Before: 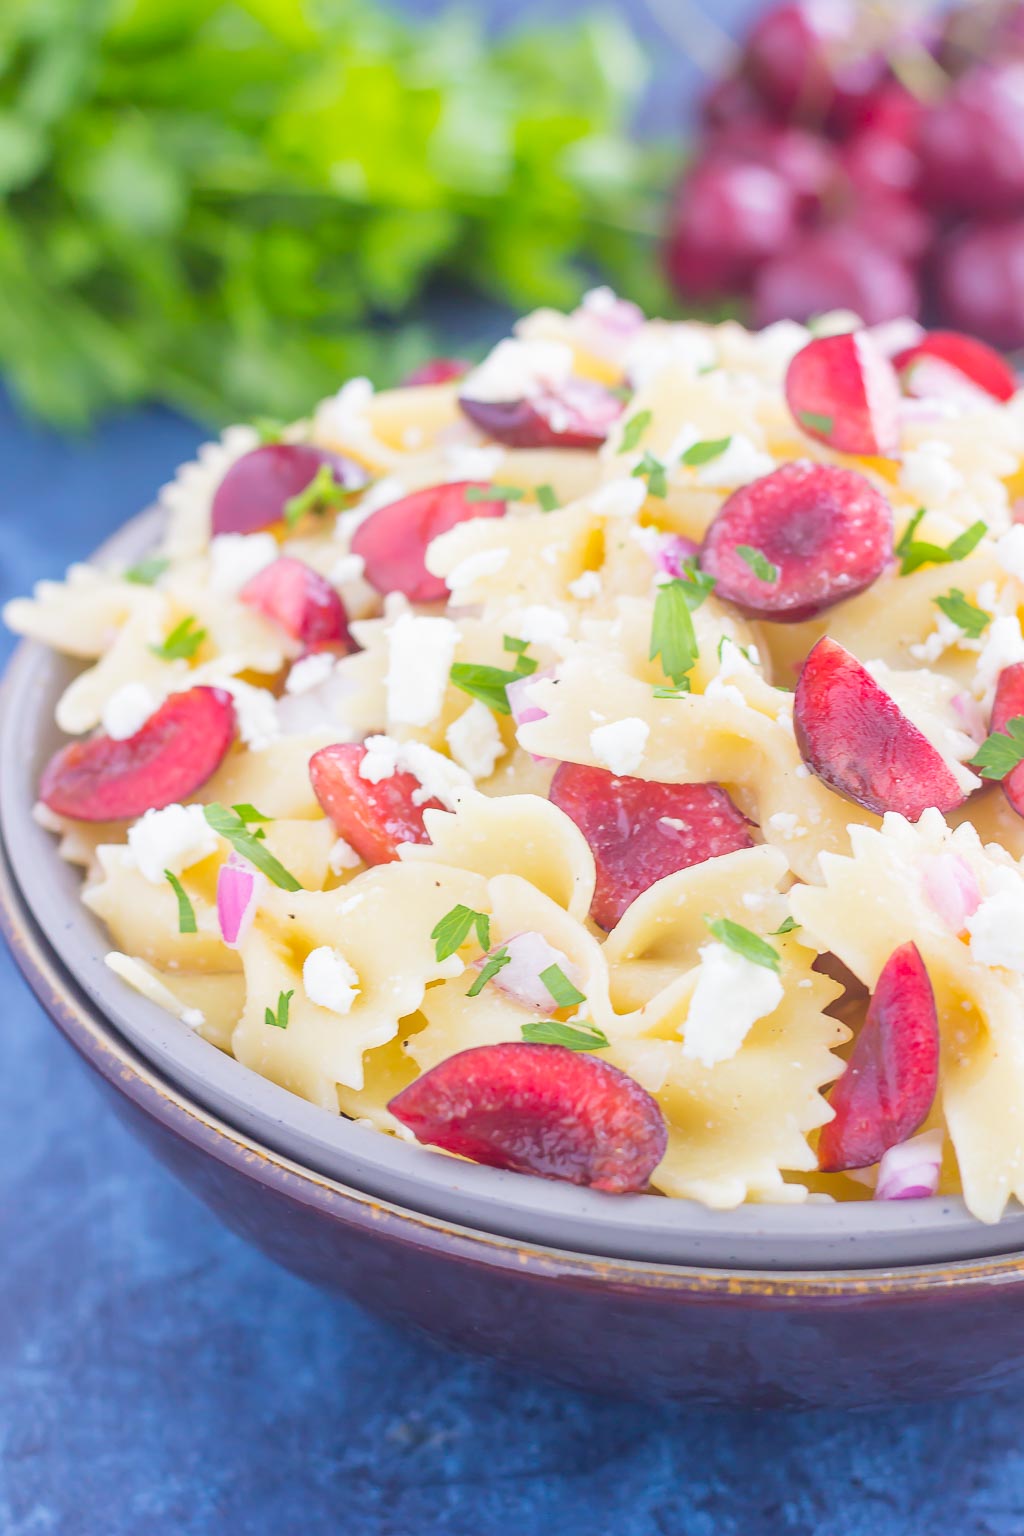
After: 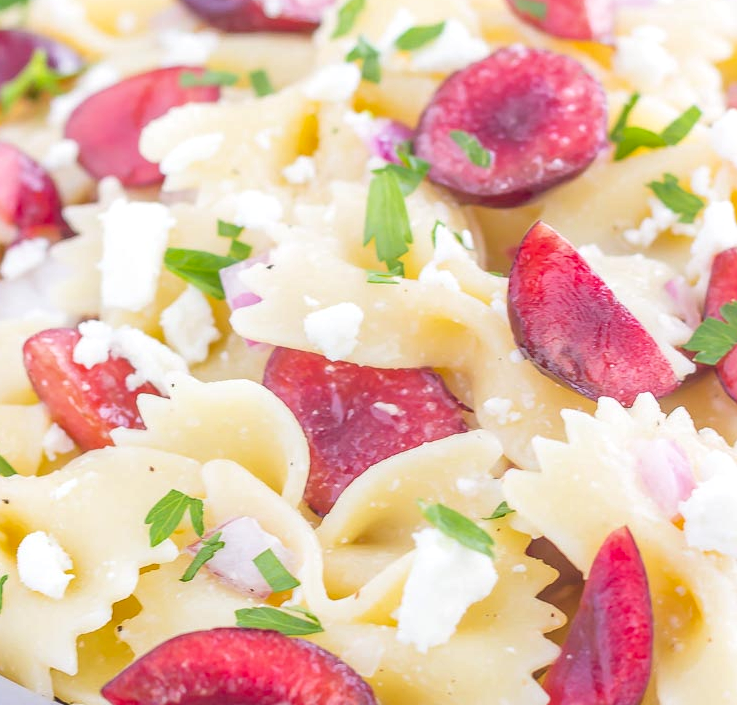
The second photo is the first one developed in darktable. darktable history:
crop and rotate: left 27.938%, top 27.046%, bottom 27.046%
local contrast: highlights 0%, shadows 0%, detail 133%
